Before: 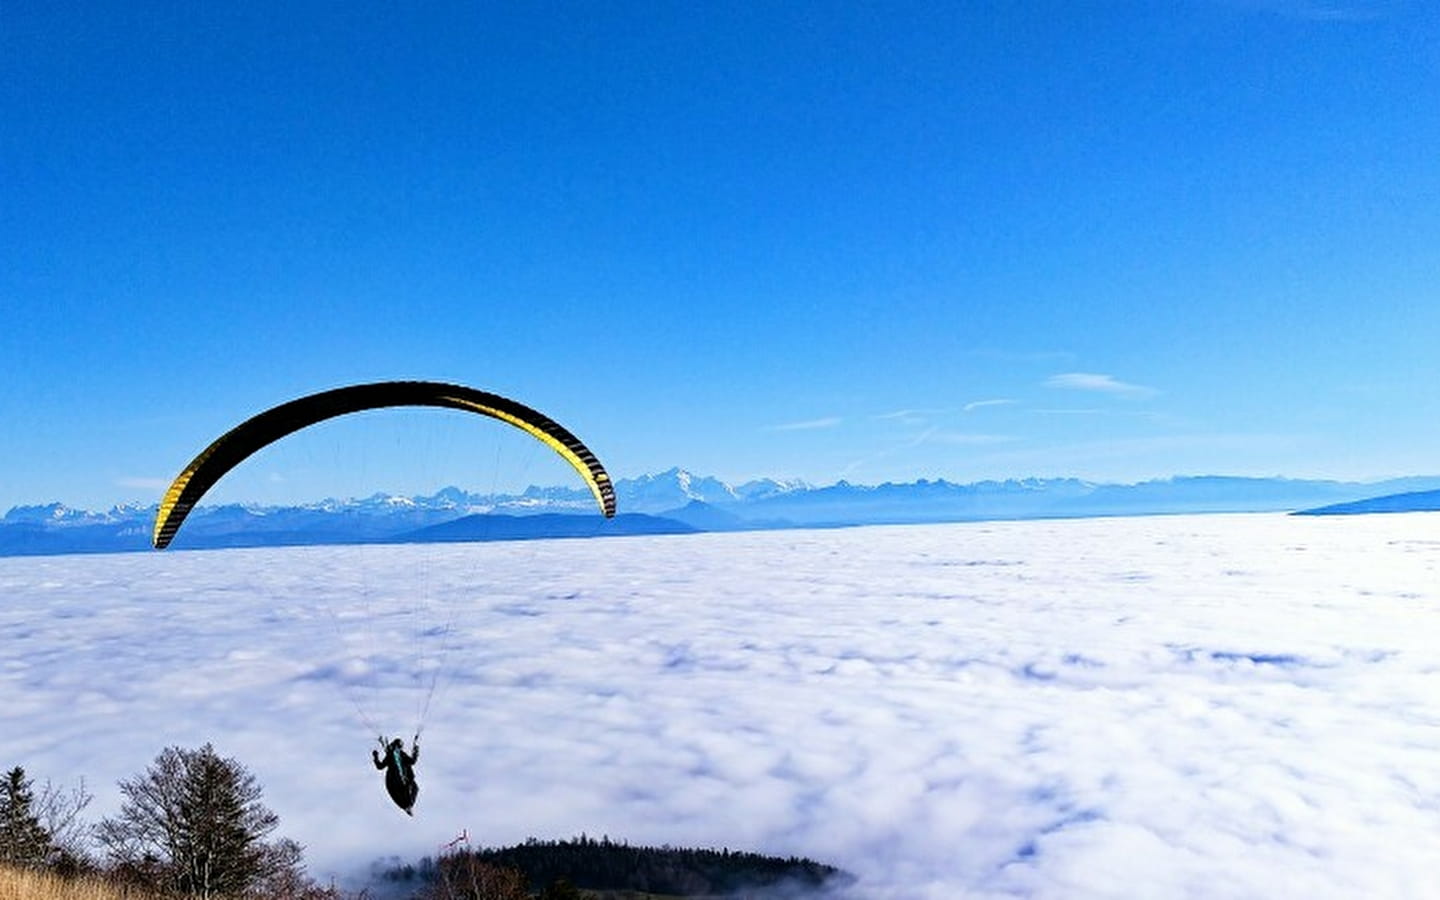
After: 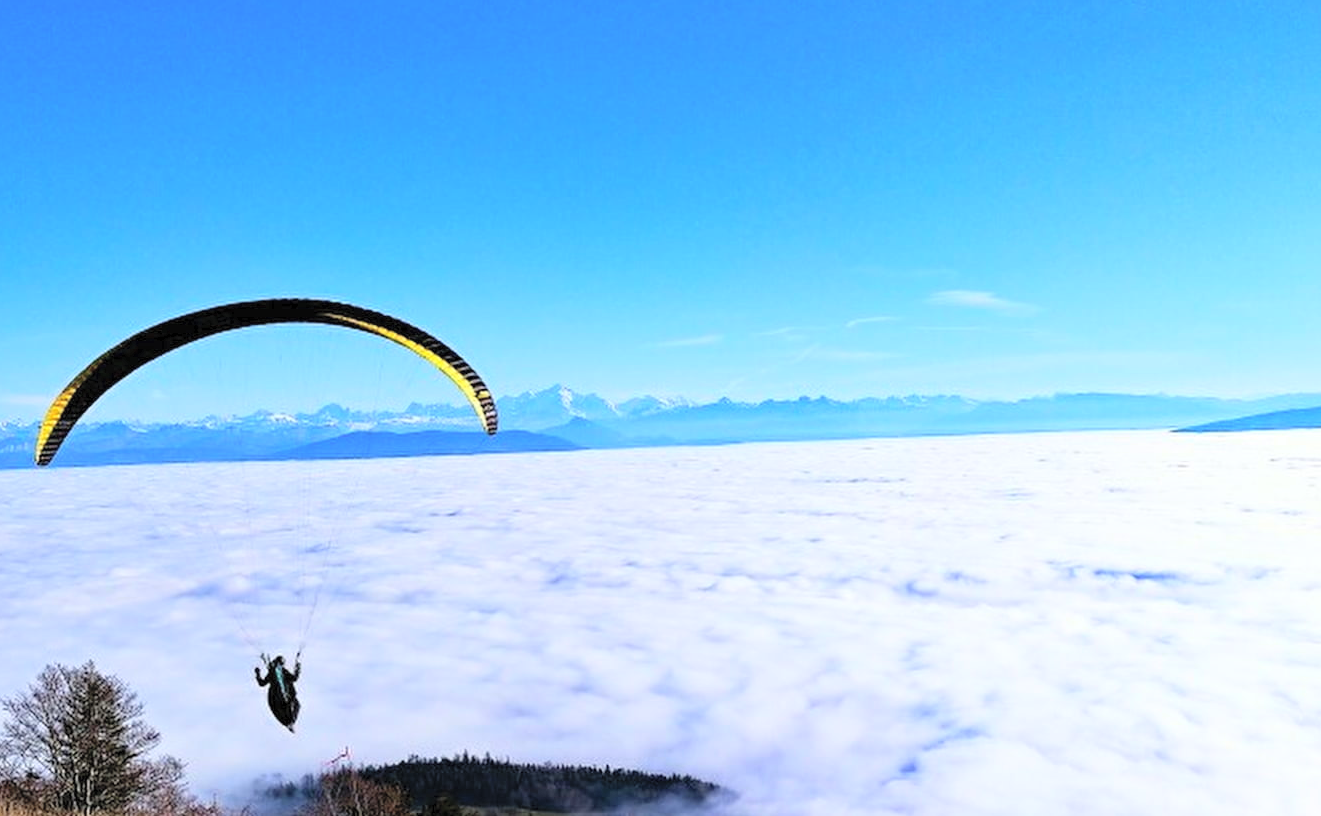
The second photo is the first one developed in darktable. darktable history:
contrast brightness saturation: contrast 0.1, brightness 0.3, saturation 0.14
crop and rotate: left 8.262%, top 9.226%
